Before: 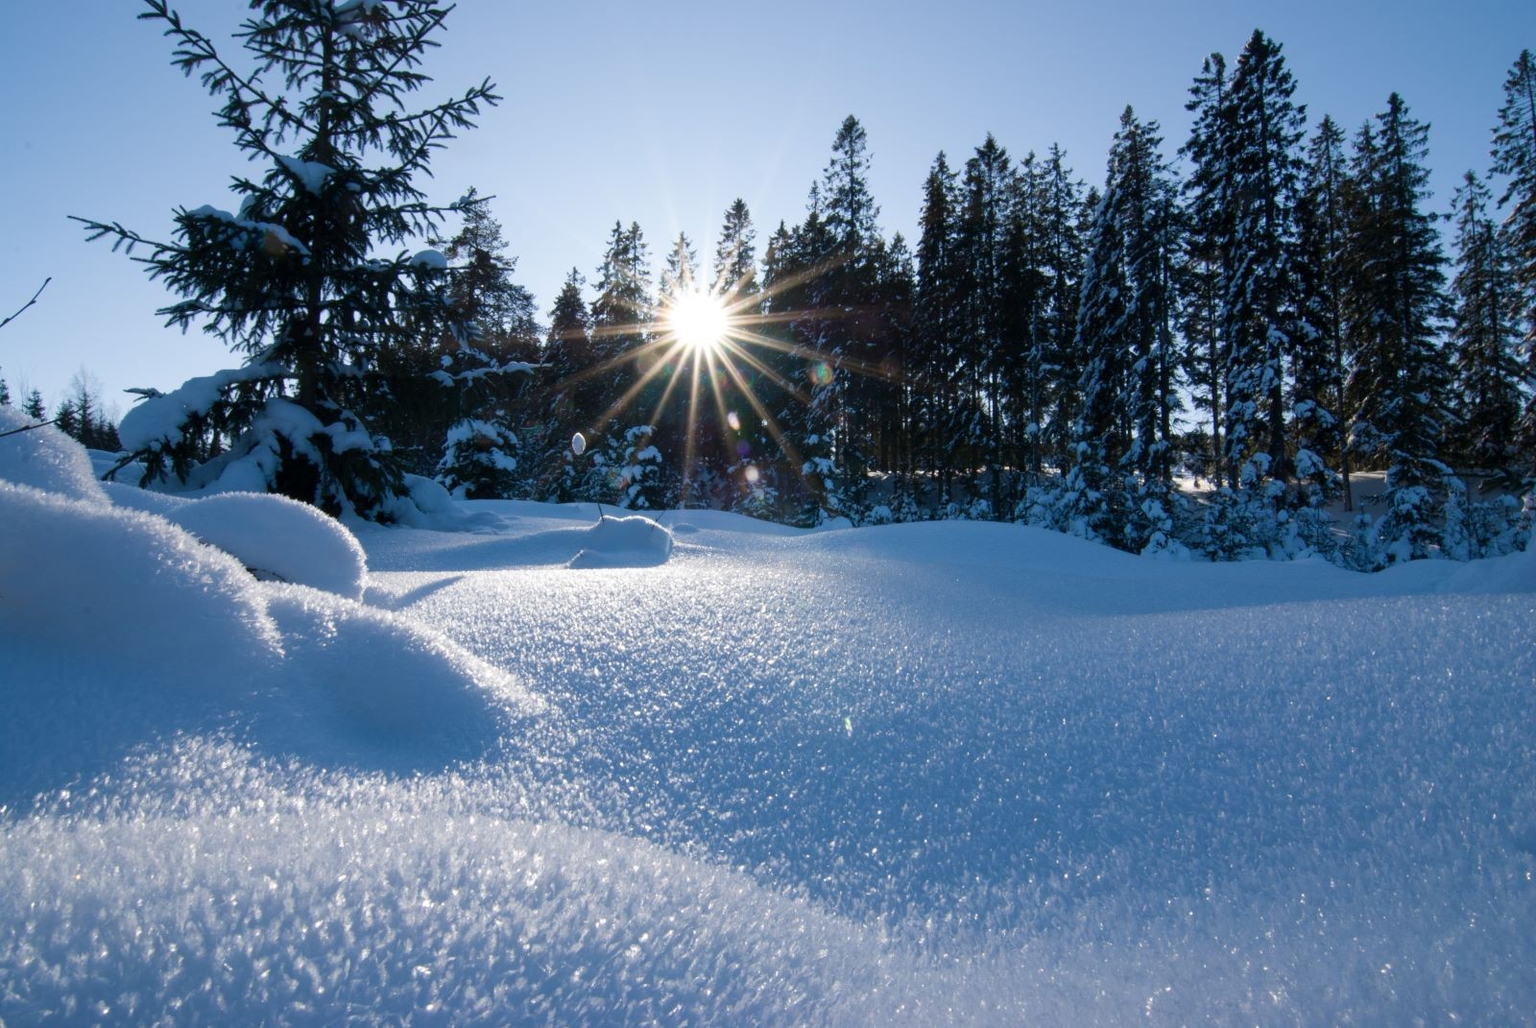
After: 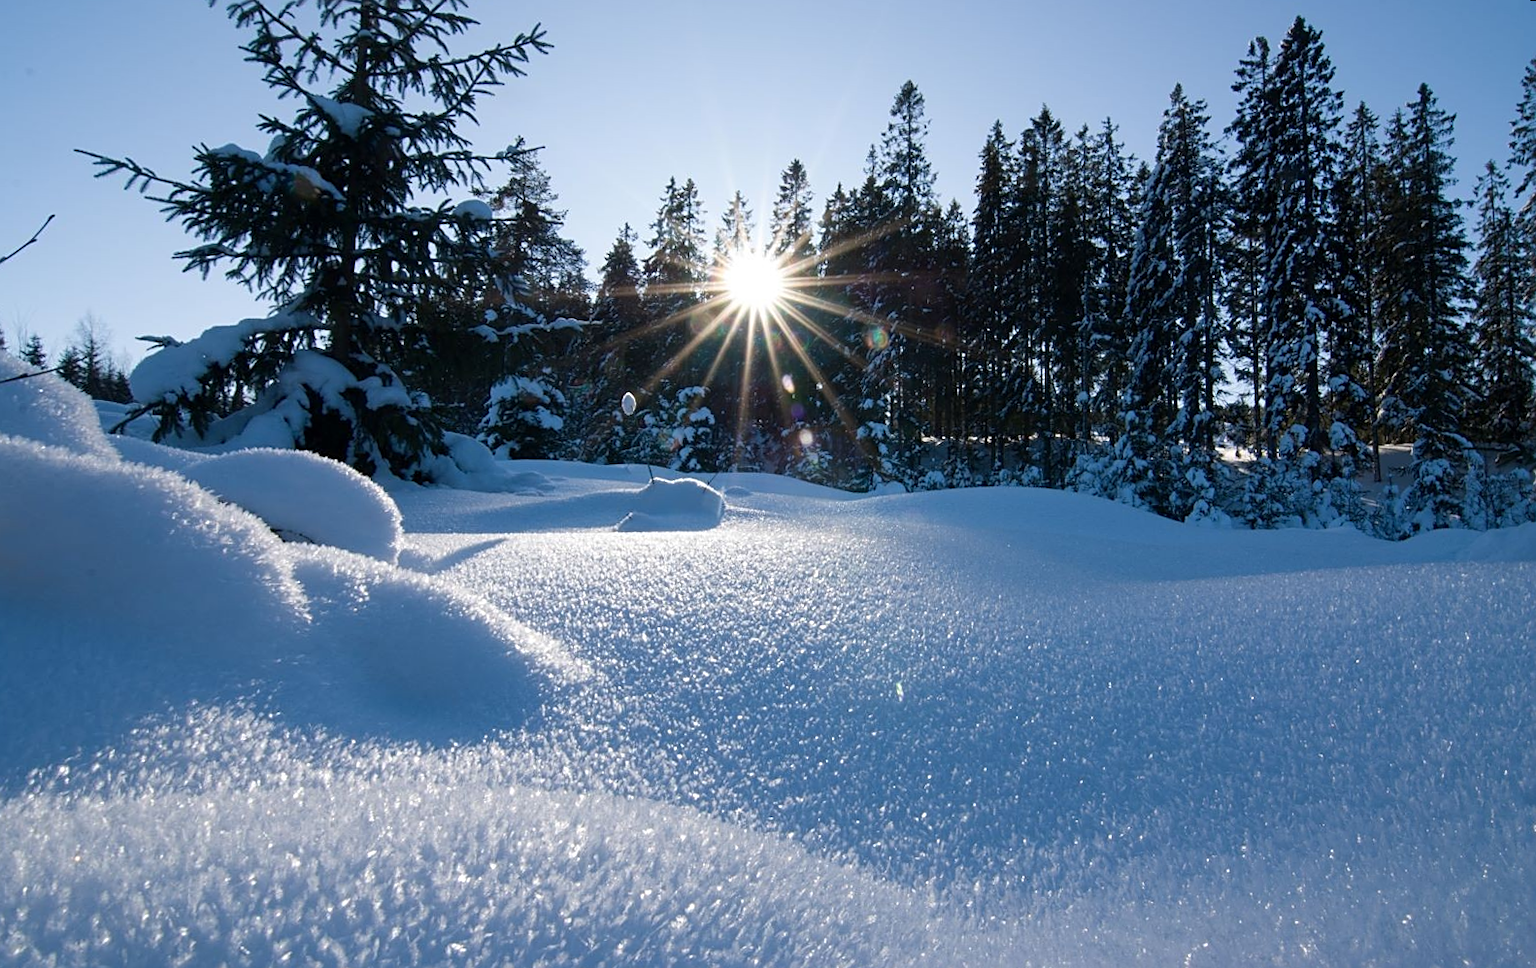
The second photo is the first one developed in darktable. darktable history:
sharpen: on, module defaults
rotate and perspective: rotation 0.679°, lens shift (horizontal) 0.136, crop left 0.009, crop right 0.991, crop top 0.078, crop bottom 0.95
